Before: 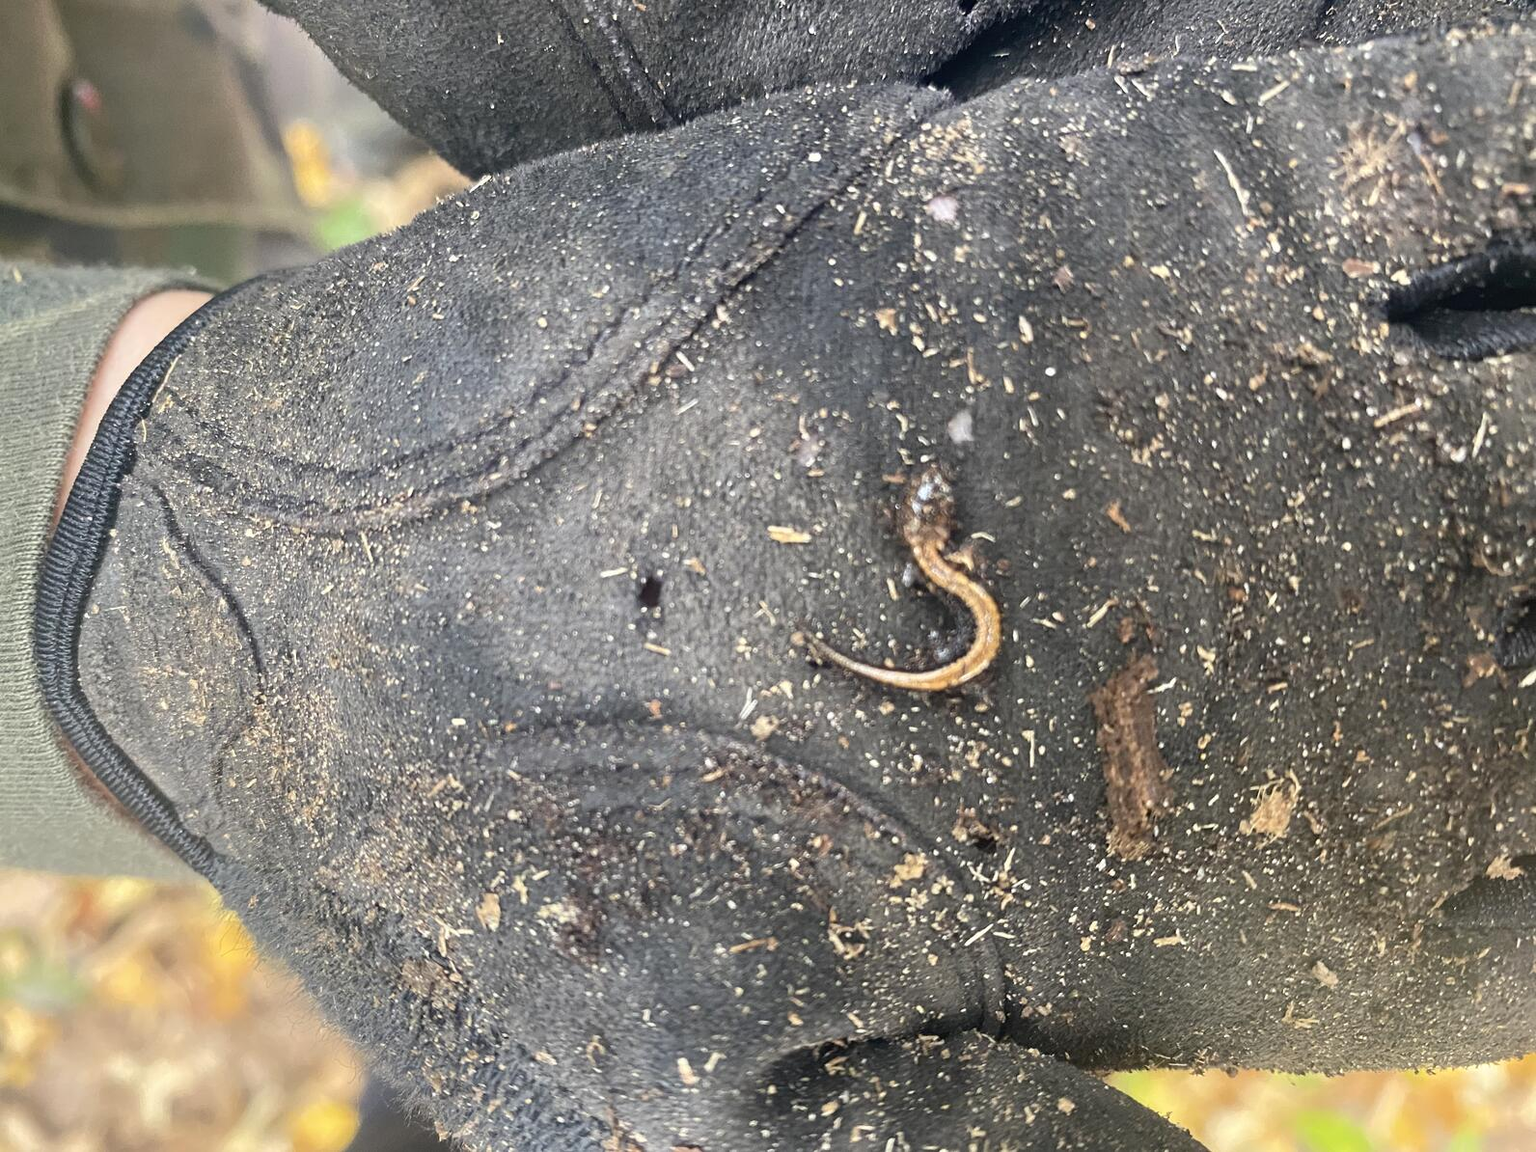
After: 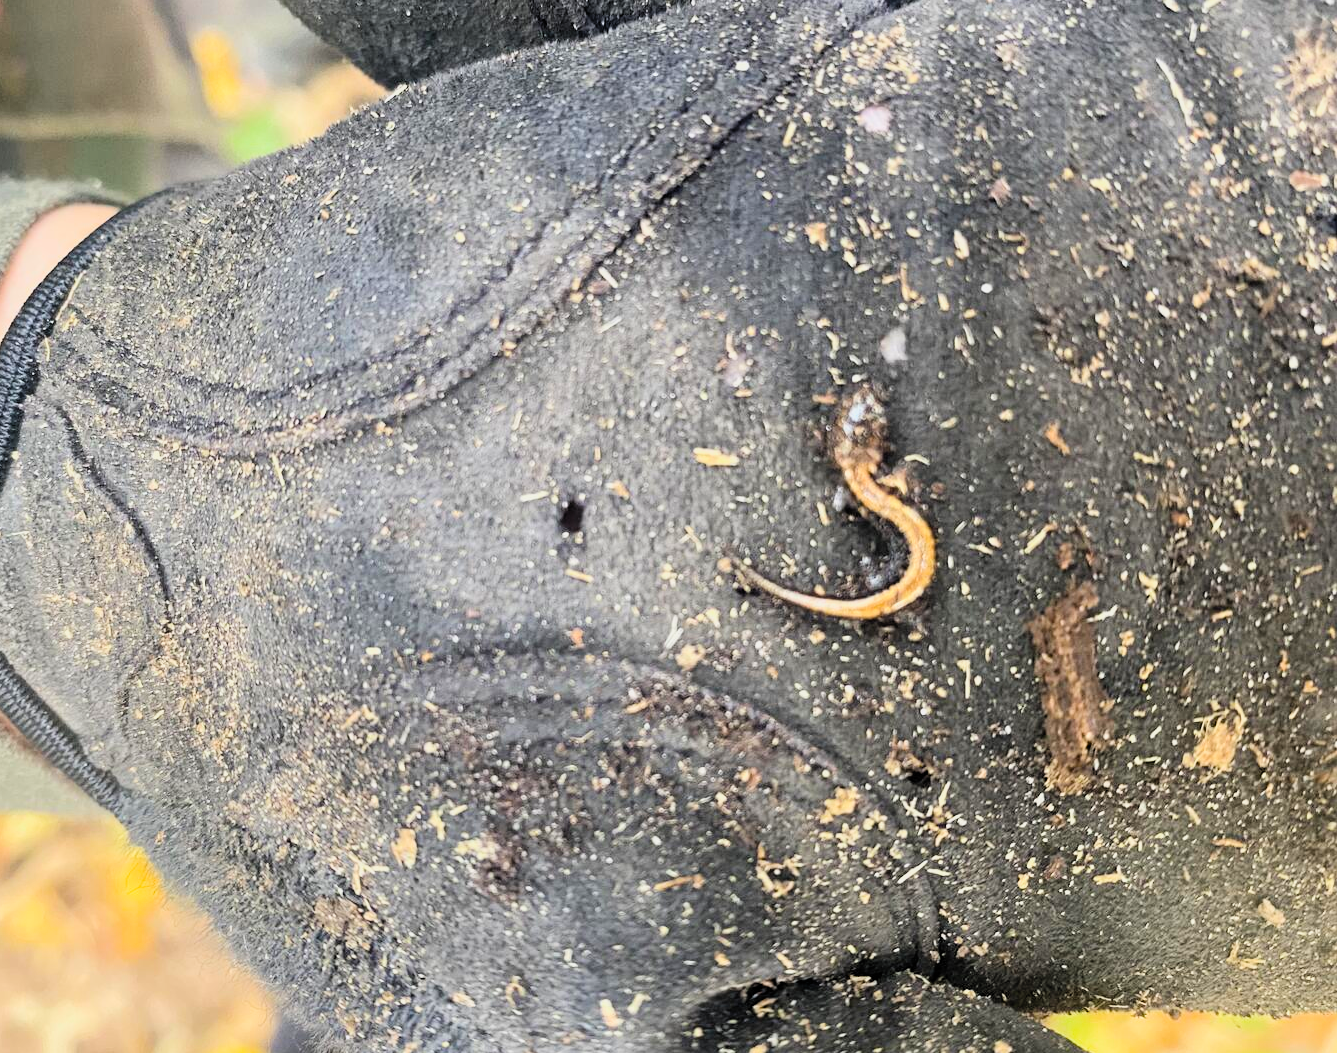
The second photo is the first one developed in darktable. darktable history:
crop: left 6.446%, top 8.188%, right 9.538%, bottom 3.548%
filmic rgb: black relative exposure -7.75 EV, white relative exposure 4.4 EV, threshold 3 EV, target black luminance 0%, hardness 3.76, latitude 50.51%, contrast 1.074, highlights saturation mix 10%, shadows ↔ highlights balance -0.22%, color science v4 (2020), enable highlight reconstruction true
contrast brightness saturation: contrast 0.2, brightness 0.15, saturation 0.14
